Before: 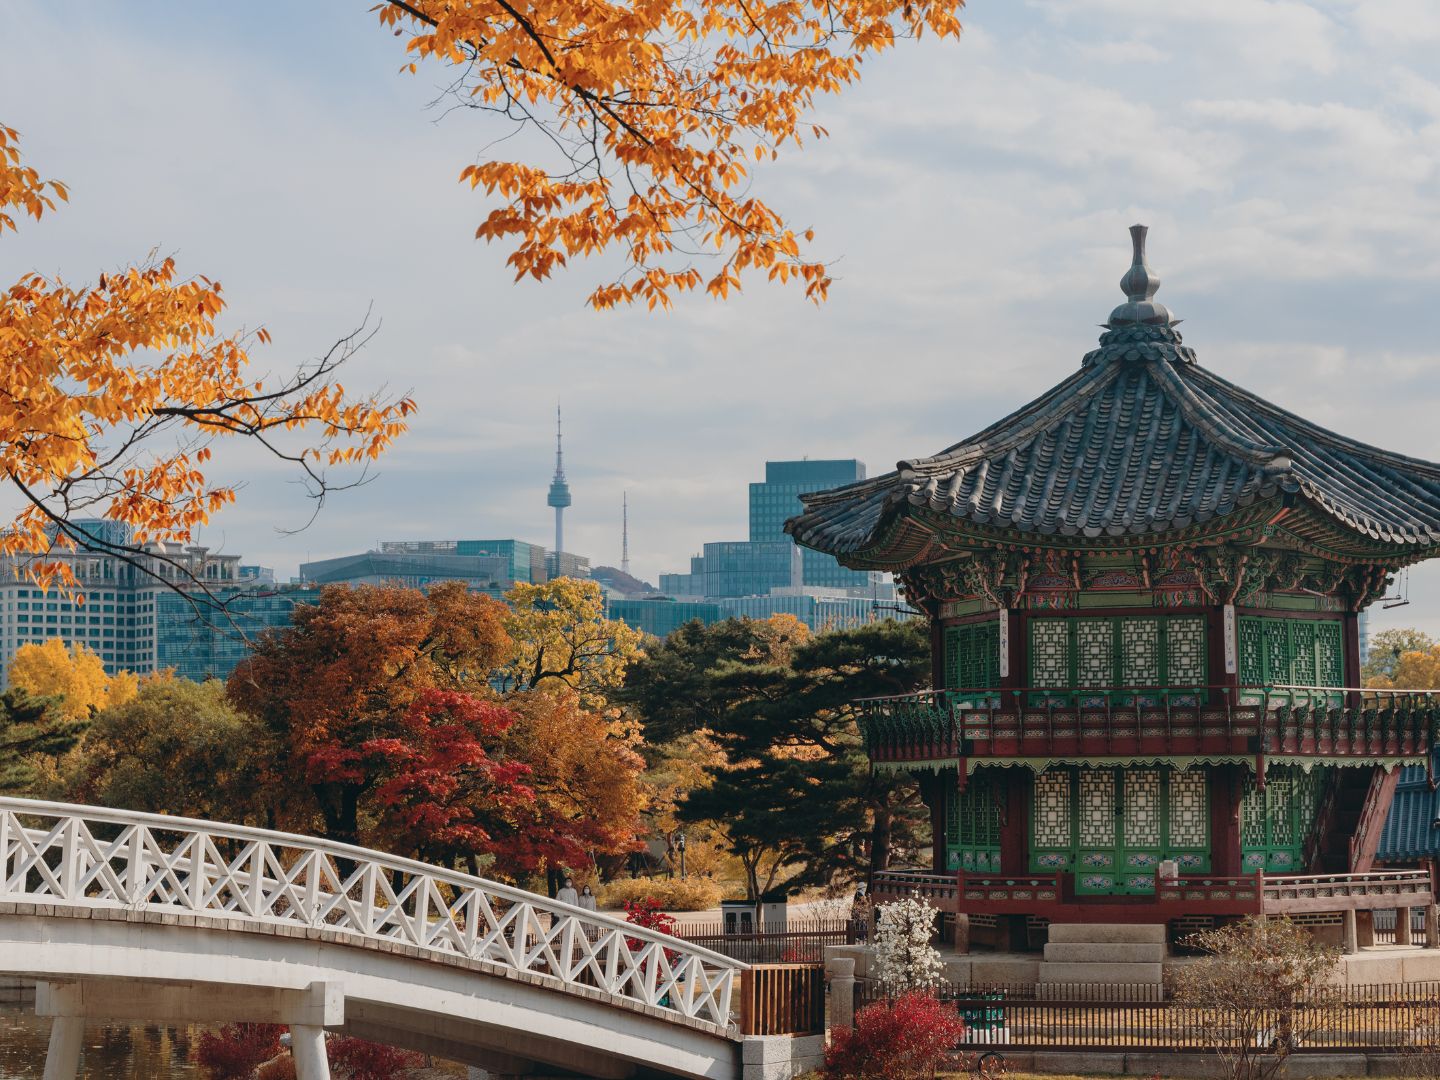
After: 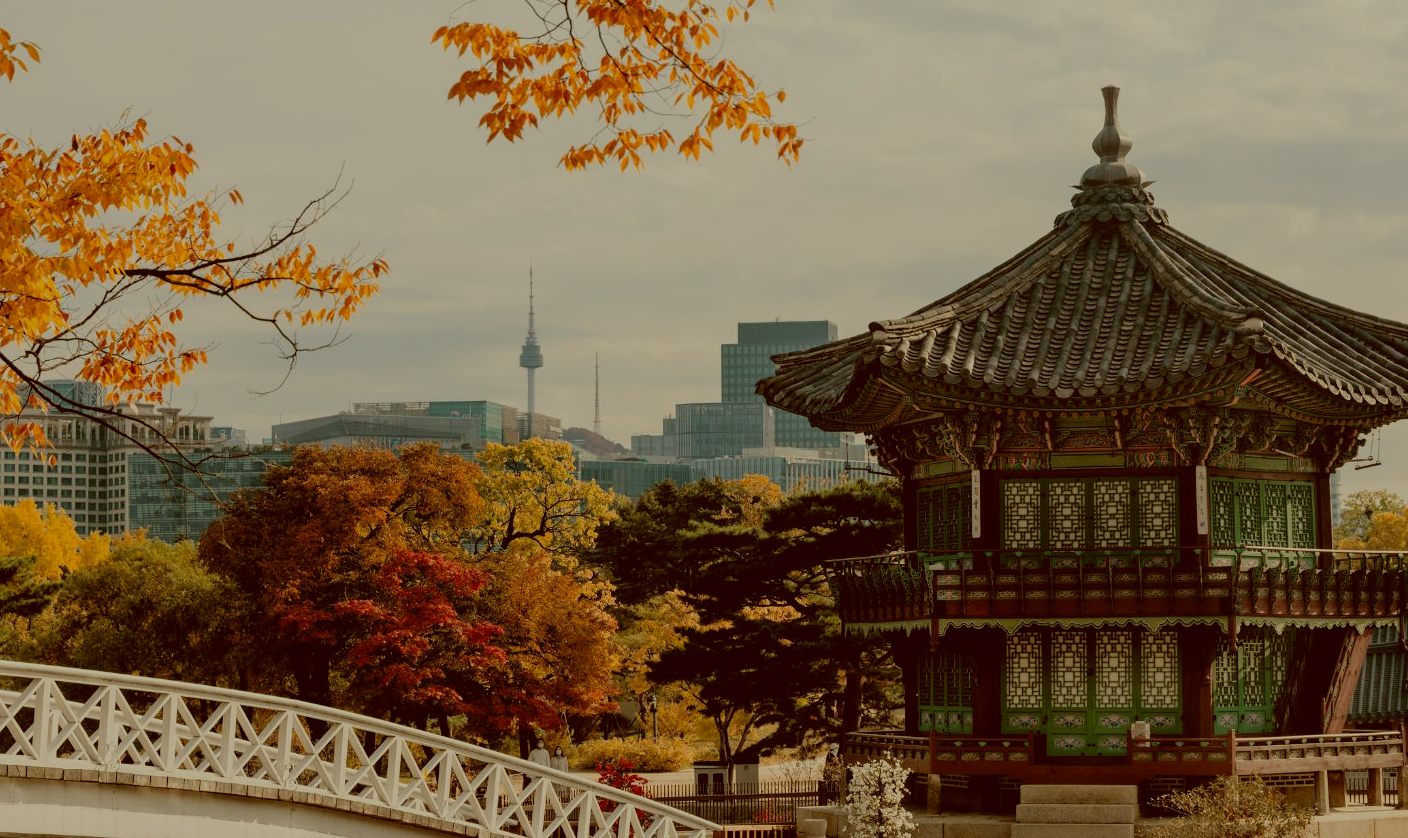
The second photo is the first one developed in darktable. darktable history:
filmic rgb: black relative exposure -7.65 EV, white relative exposure 4.56 EV, hardness 3.61
crop and rotate: left 1.952%, top 12.901%, right 0.266%, bottom 9.446%
color correction: highlights a* -5.14, highlights b* 9.8, shadows a* 9.73, shadows b* 24.47
exposure: exposure -0.44 EV, compensate highlight preservation false
